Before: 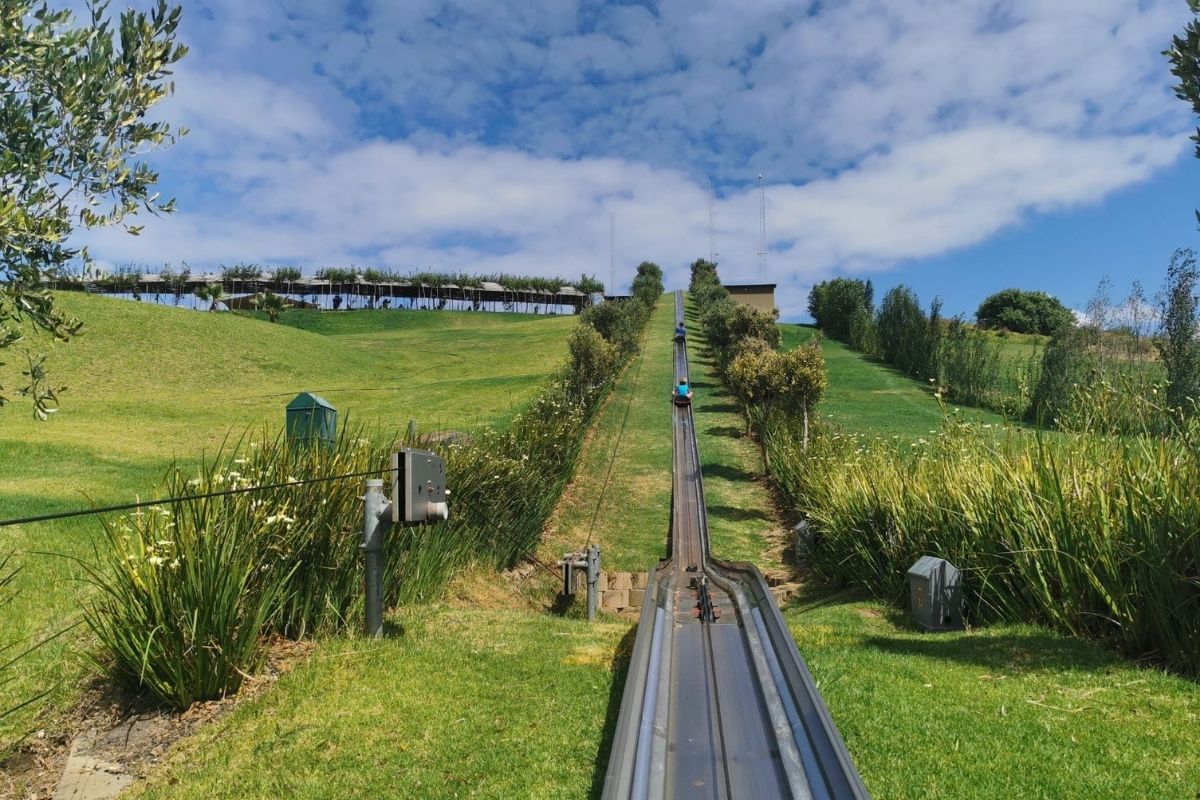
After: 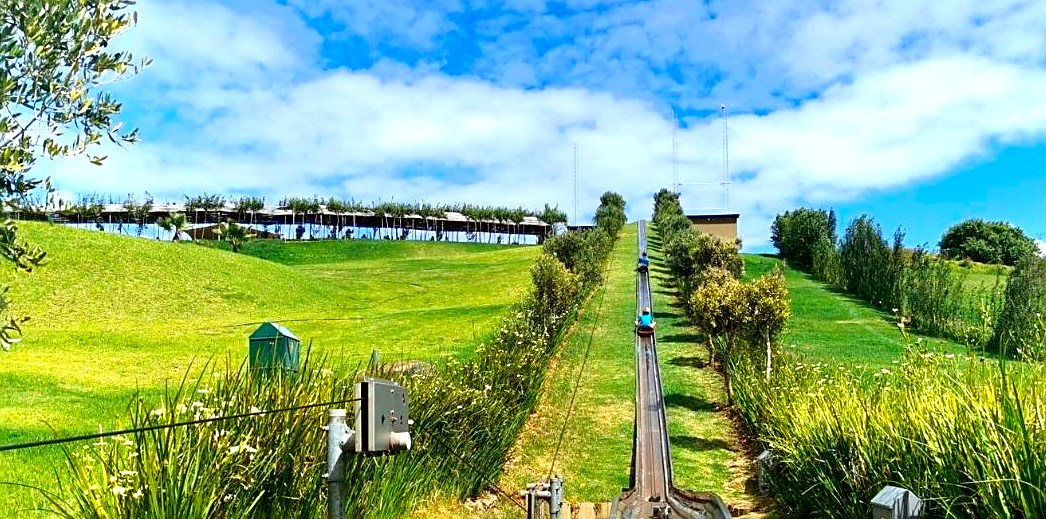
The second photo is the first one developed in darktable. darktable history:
contrast brightness saturation: brightness -0.016, saturation 0.364
sharpen: on, module defaults
color correction: highlights a* -2.92, highlights b* -2.22, shadows a* 2.01, shadows b* 2.76
exposure: black level correction 0.01, exposure 1 EV, compensate exposure bias true, compensate highlight preservation false
crop: left 3.16%, top 8.873%, right 9.618%, bottom 26.182%
